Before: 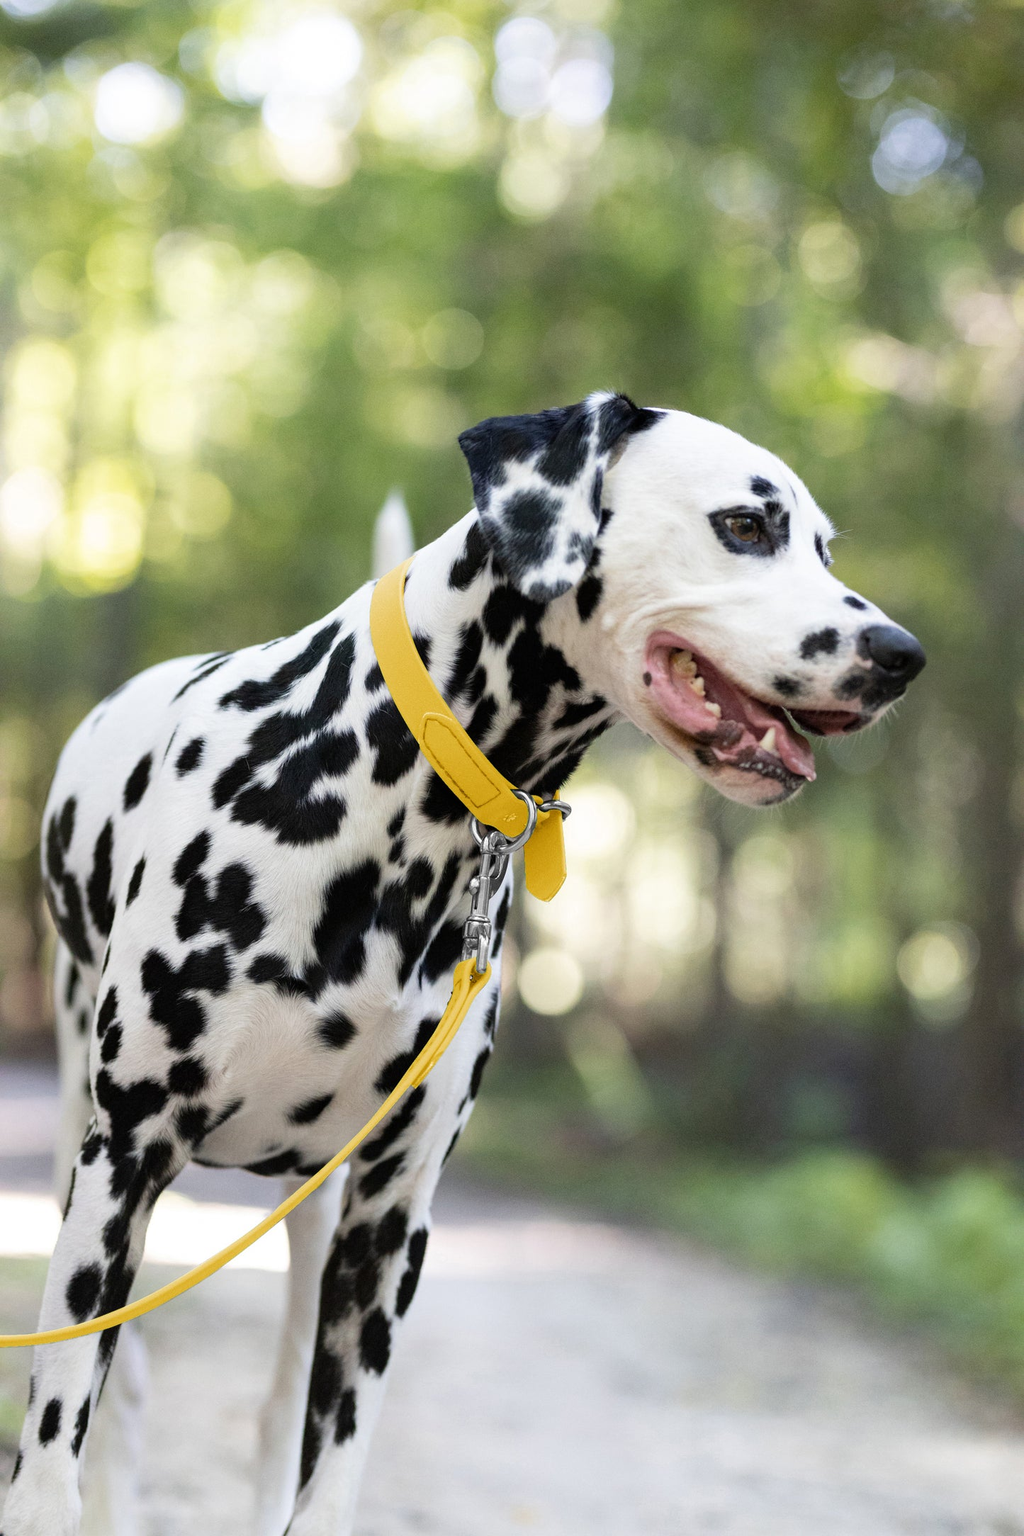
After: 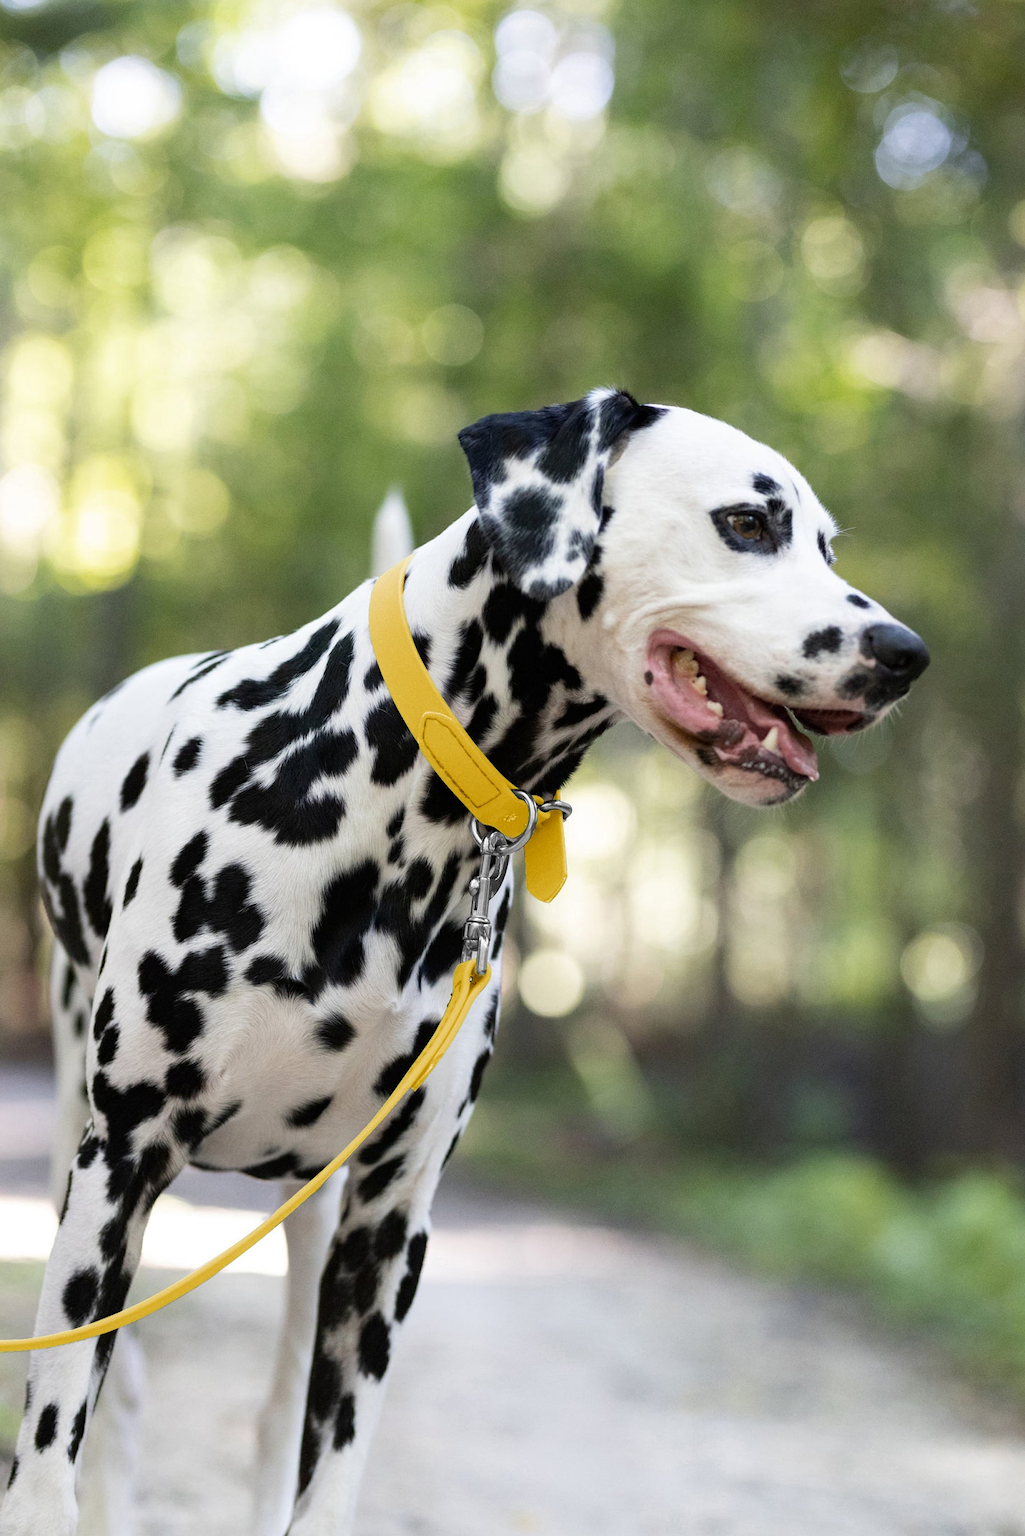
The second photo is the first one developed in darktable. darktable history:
contrast brightness saturation: contrast 0.03, brightness -0.04
crop: left 0.434%, top 0.485%, right 0.244%, bottom 0.386%
